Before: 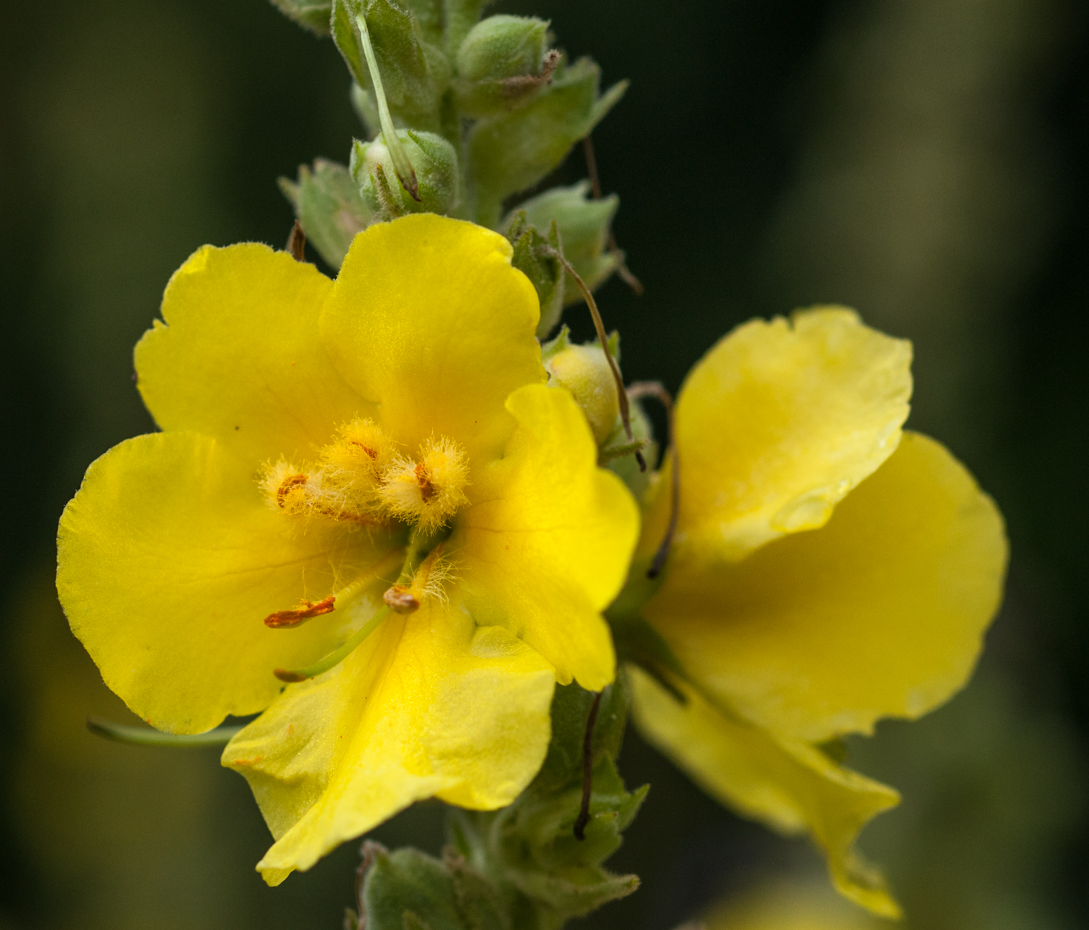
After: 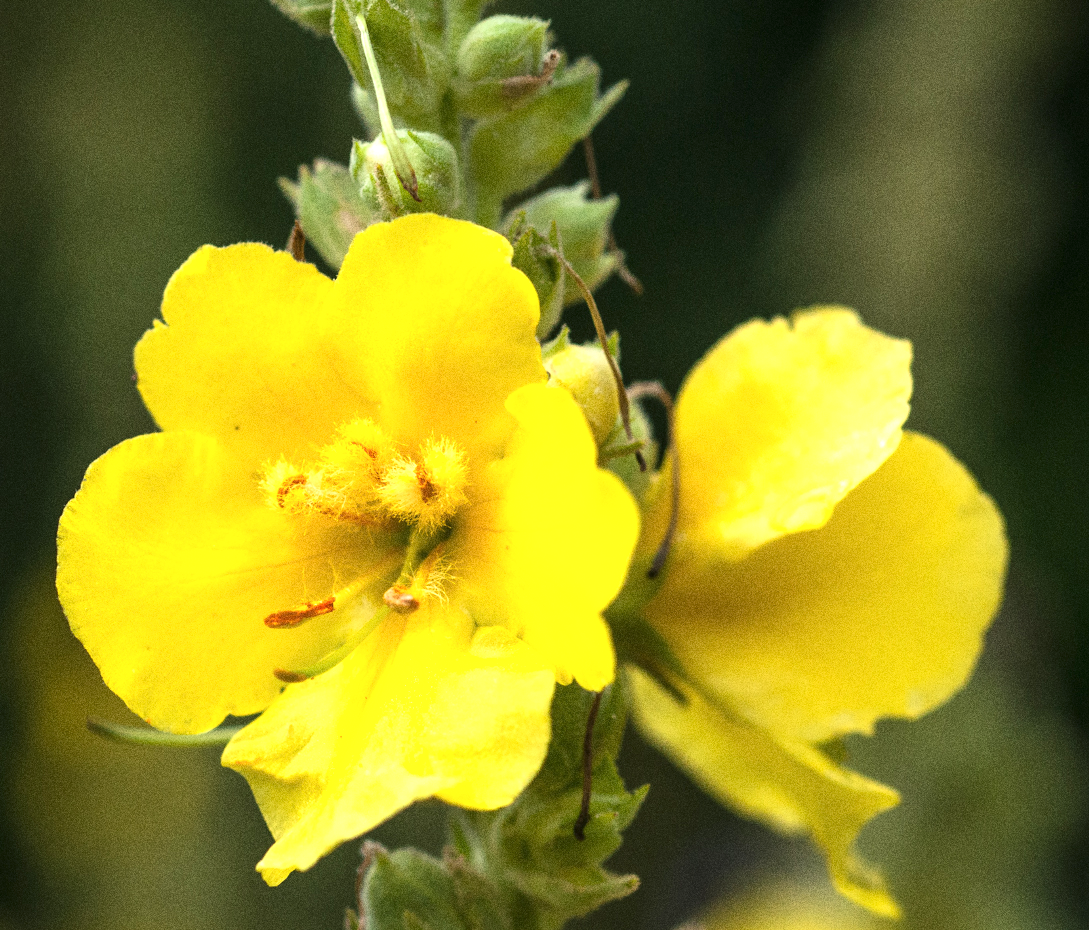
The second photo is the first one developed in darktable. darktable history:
exposure: black level correction 0, exposure 1 EV, compensate exposure bias true, compensate highlight preservation false
color correction: saturation 0.98
grain: coarseness 0.09 ISO, strength 40%
